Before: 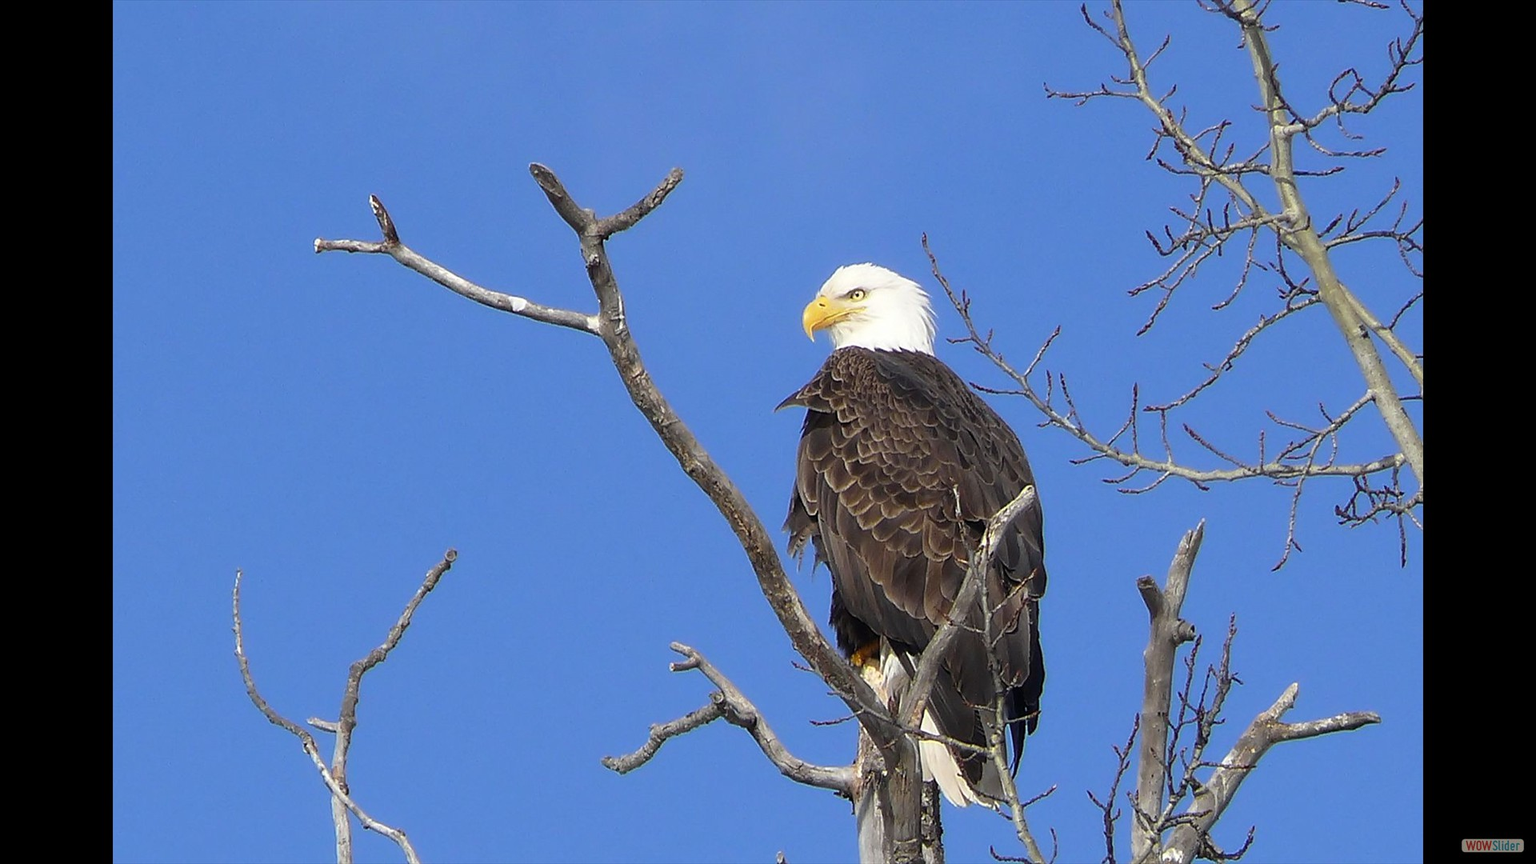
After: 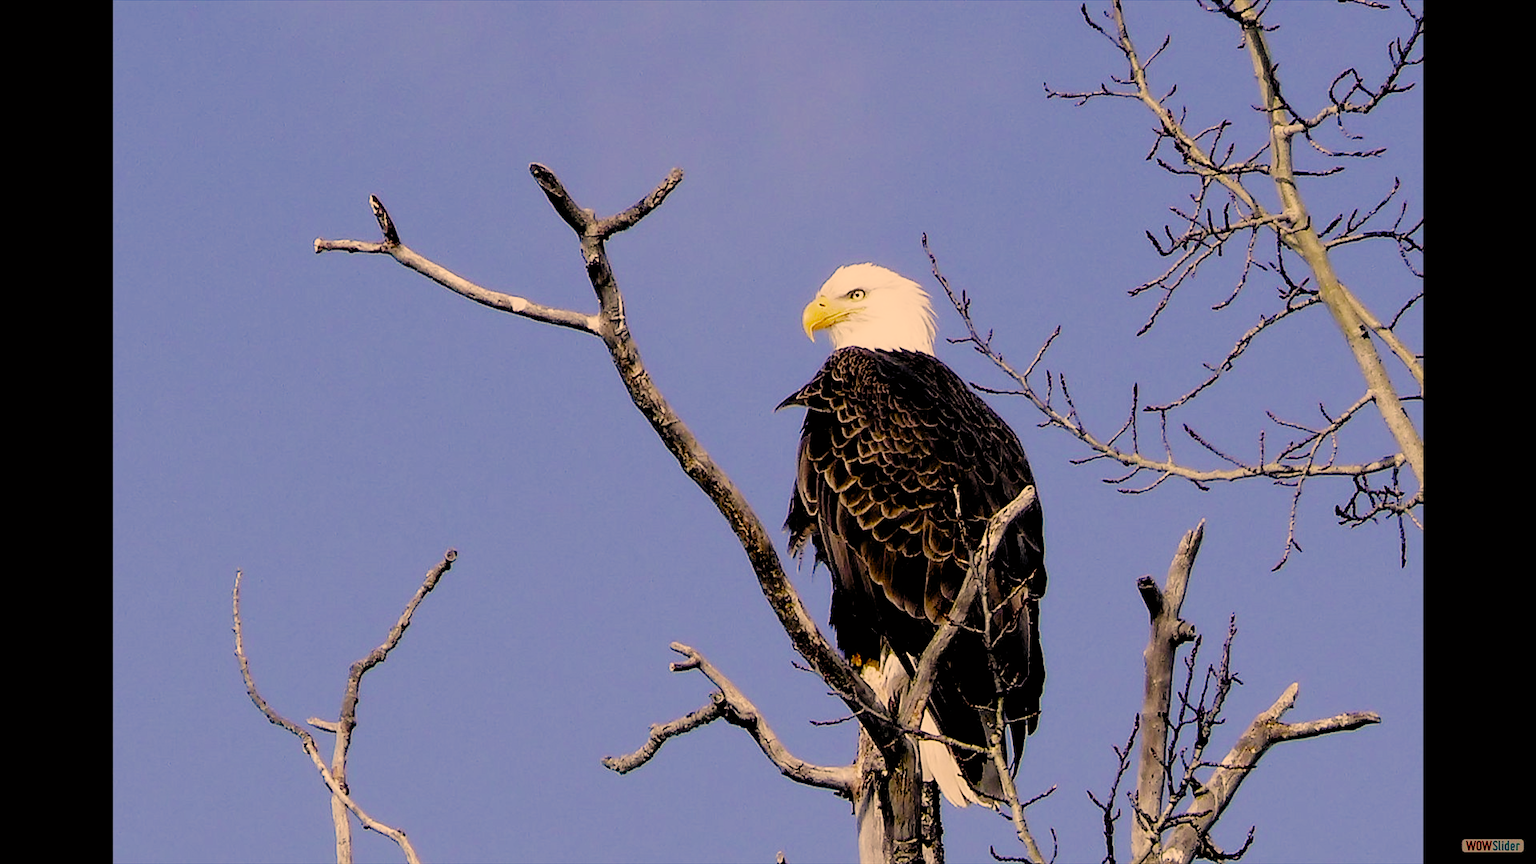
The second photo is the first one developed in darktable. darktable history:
white balance: red 0.984, blue 1.059
color correction: highlights a* 15, highlights b* 31.55
exposure: black level correction 0.025, exposure 0.182 EV, compensate highlight preservation false
filmic rgb: black relative exposure -2.85 EV, white relative exposure 4.56 EV, hardness 1.77, contrast 1.25, preserve chrominance no, color science v5 (2021)
